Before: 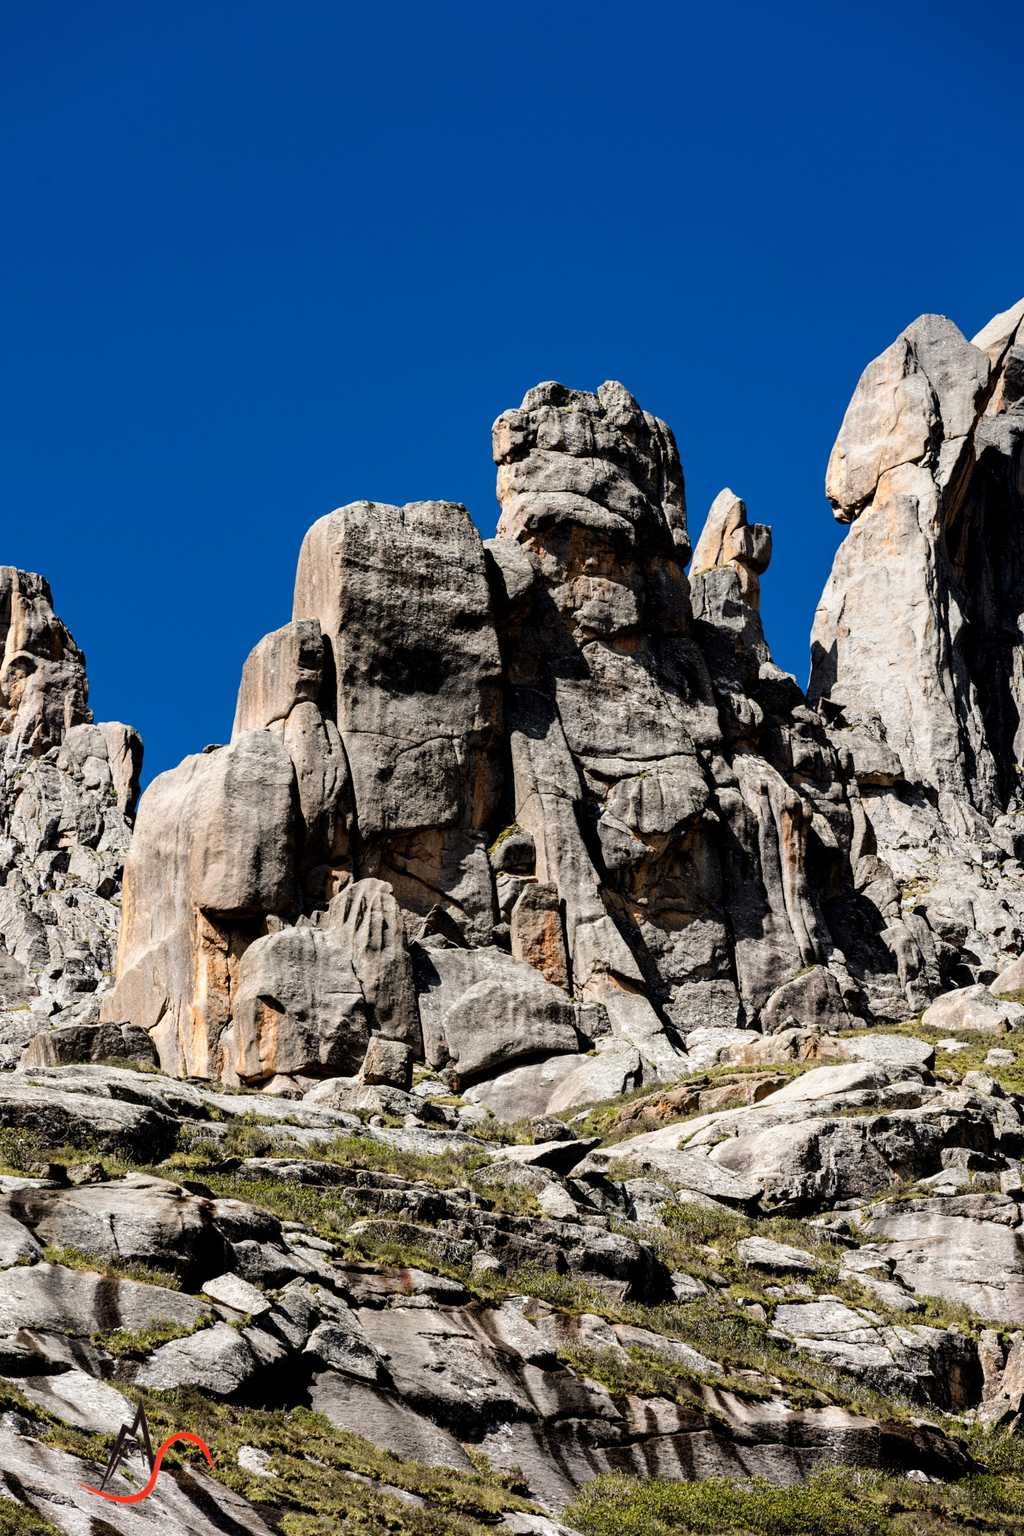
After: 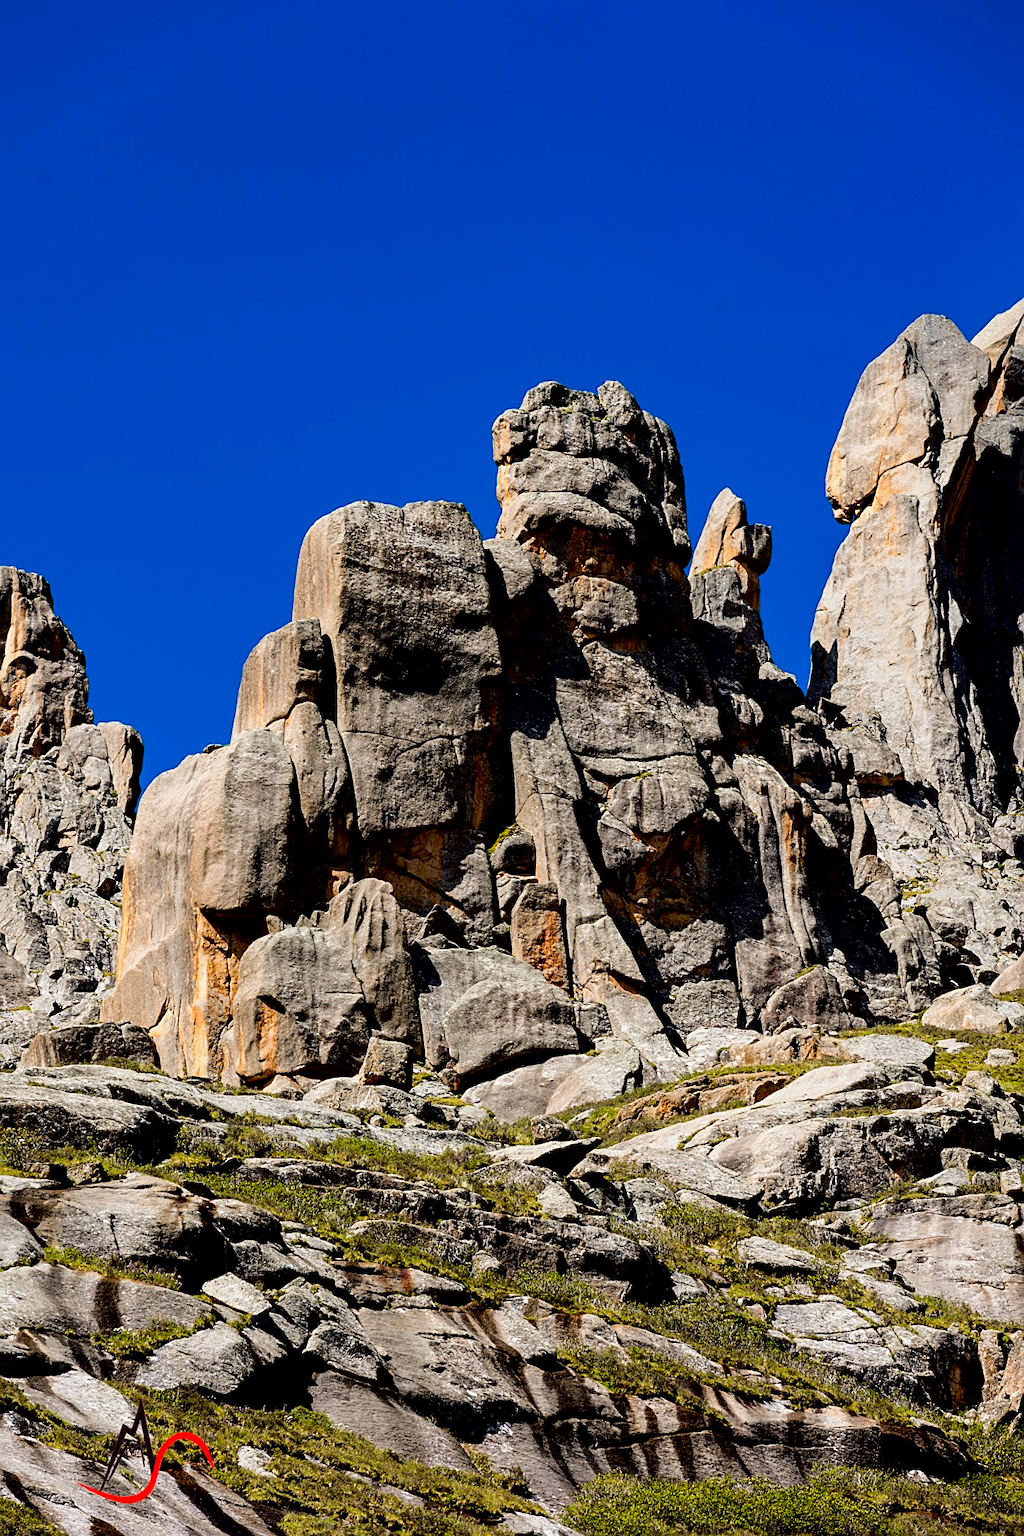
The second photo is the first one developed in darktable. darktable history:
contrast brightness saturation: saturation 0.5
sharpen: on, module defaults
exposure: black level correction 0.009, exposure -0.159 EV, compensate highlight preservation false
